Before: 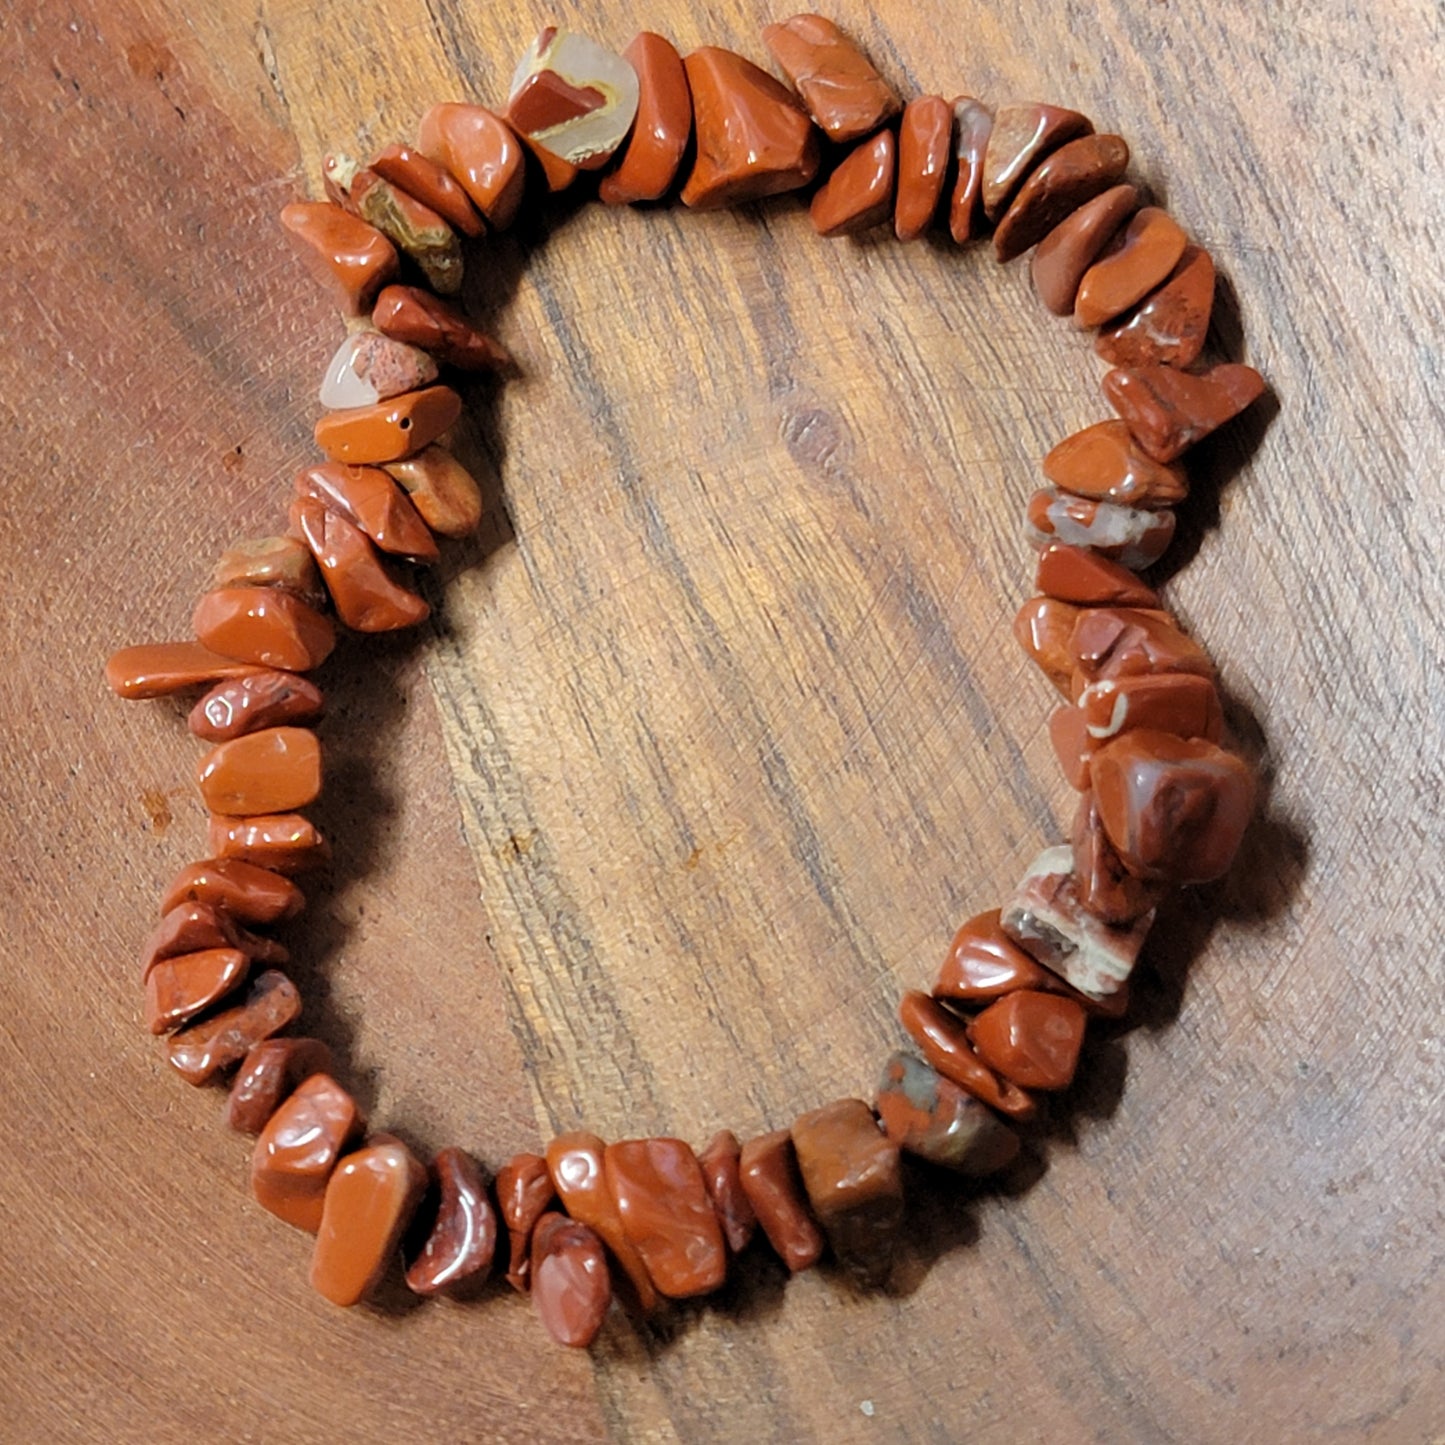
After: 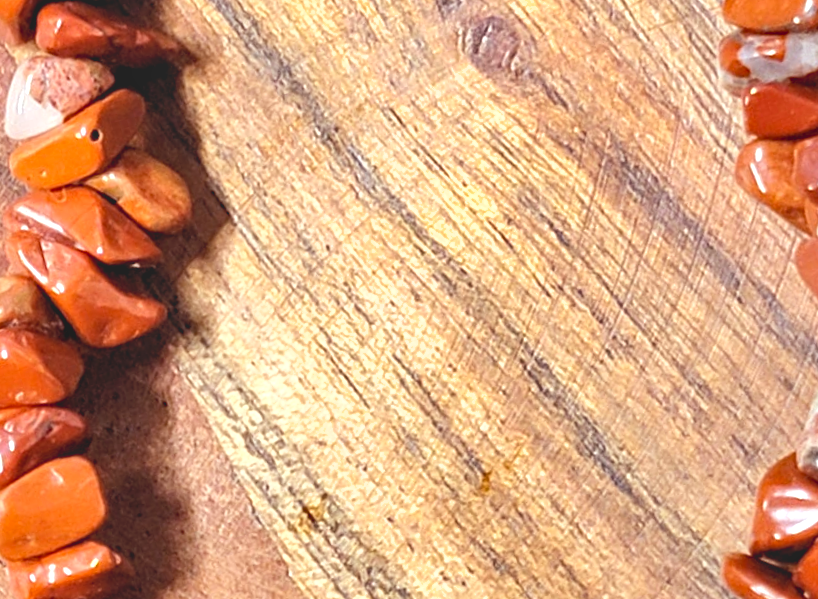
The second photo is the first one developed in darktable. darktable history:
haze removal: compatibility mode true, adaptive false
rotate and perspective: rotation -14.8°, crop left 0.1, crop right 0.903, crop top 0.25, crop bottom 0.748
shadows and highlights: shadows 52.42, soften with gaussian
rgb levels: mode RGB, independent channels, levels [[0, 0.474, 1], [0, 0.5, 1], [0, 0.5, 1]]
exposure: black level correction 0.001, exposure 0.5 EV, compensate exposure bias true, compensate highlight preservation false
tone equalizer: -8 EV -0.417 EV, -7 EV -0.389 EV, -6 EV -0.333 EV, -5 EV -0.222 EV, -3 EV 0.222 EV, -2 EV 0.333 EV, -1 EV 0.389 EV, +0 EV 0.417 EV, edges refinement/feathering 500, mask exposure compensation -1.57 EV, preserve details no
crop: left 16.202%, top 11.208%, right 26.045%, bottom 20.557%
local contrast: highlights 48%, shadows 0%, detail 100%
